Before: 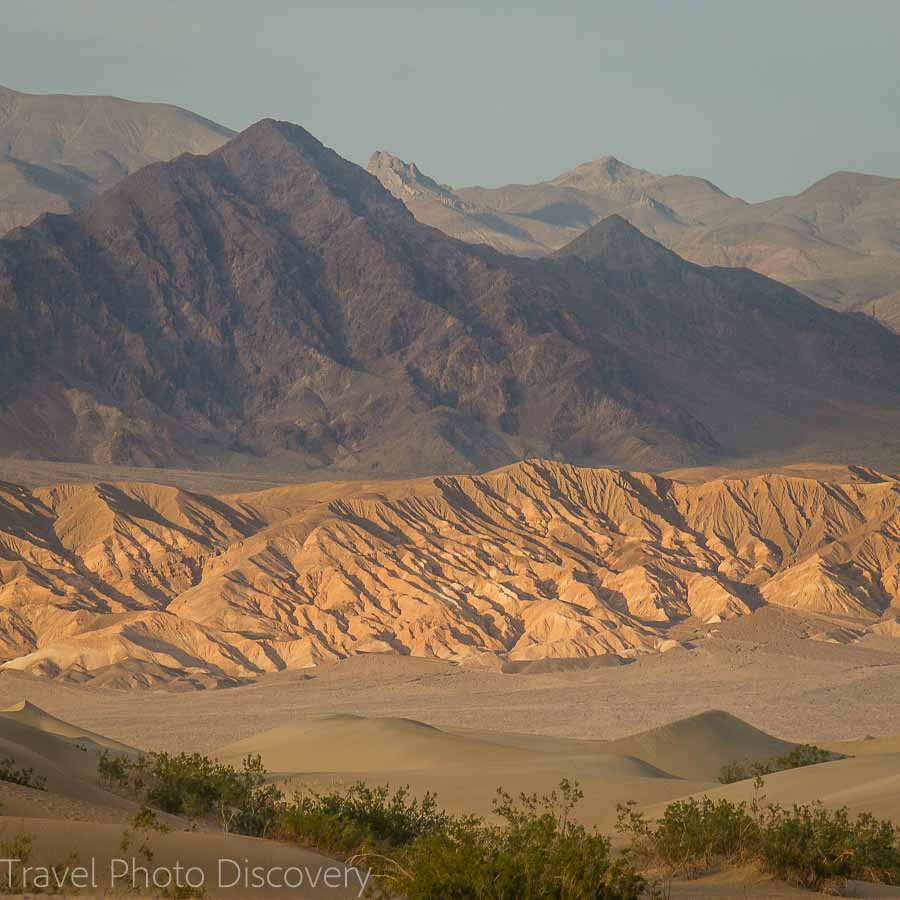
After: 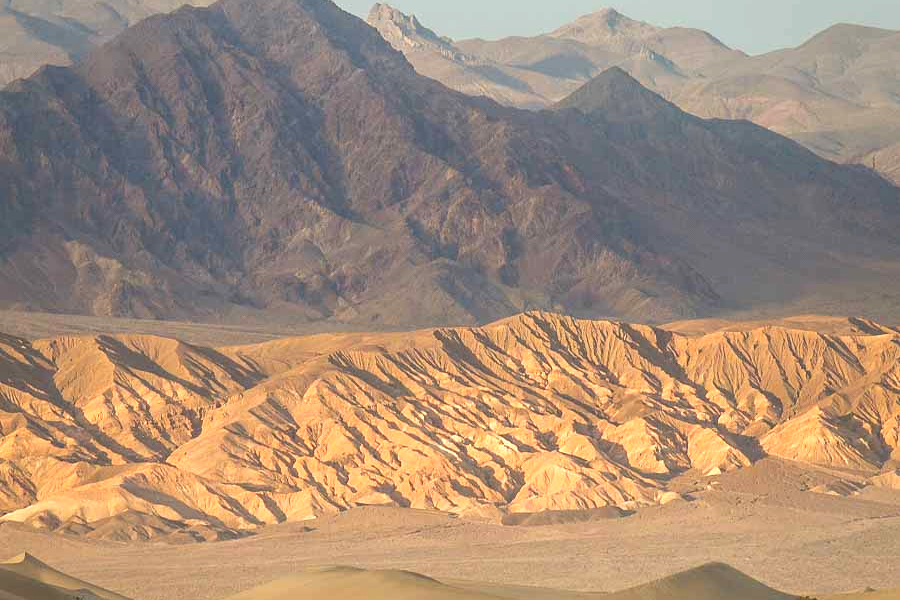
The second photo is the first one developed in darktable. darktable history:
crop: top 16.498%, bottom 16.759%
exposure: black level correction -0.002, exposure 0.704 EV, compensate highlight preservation false
